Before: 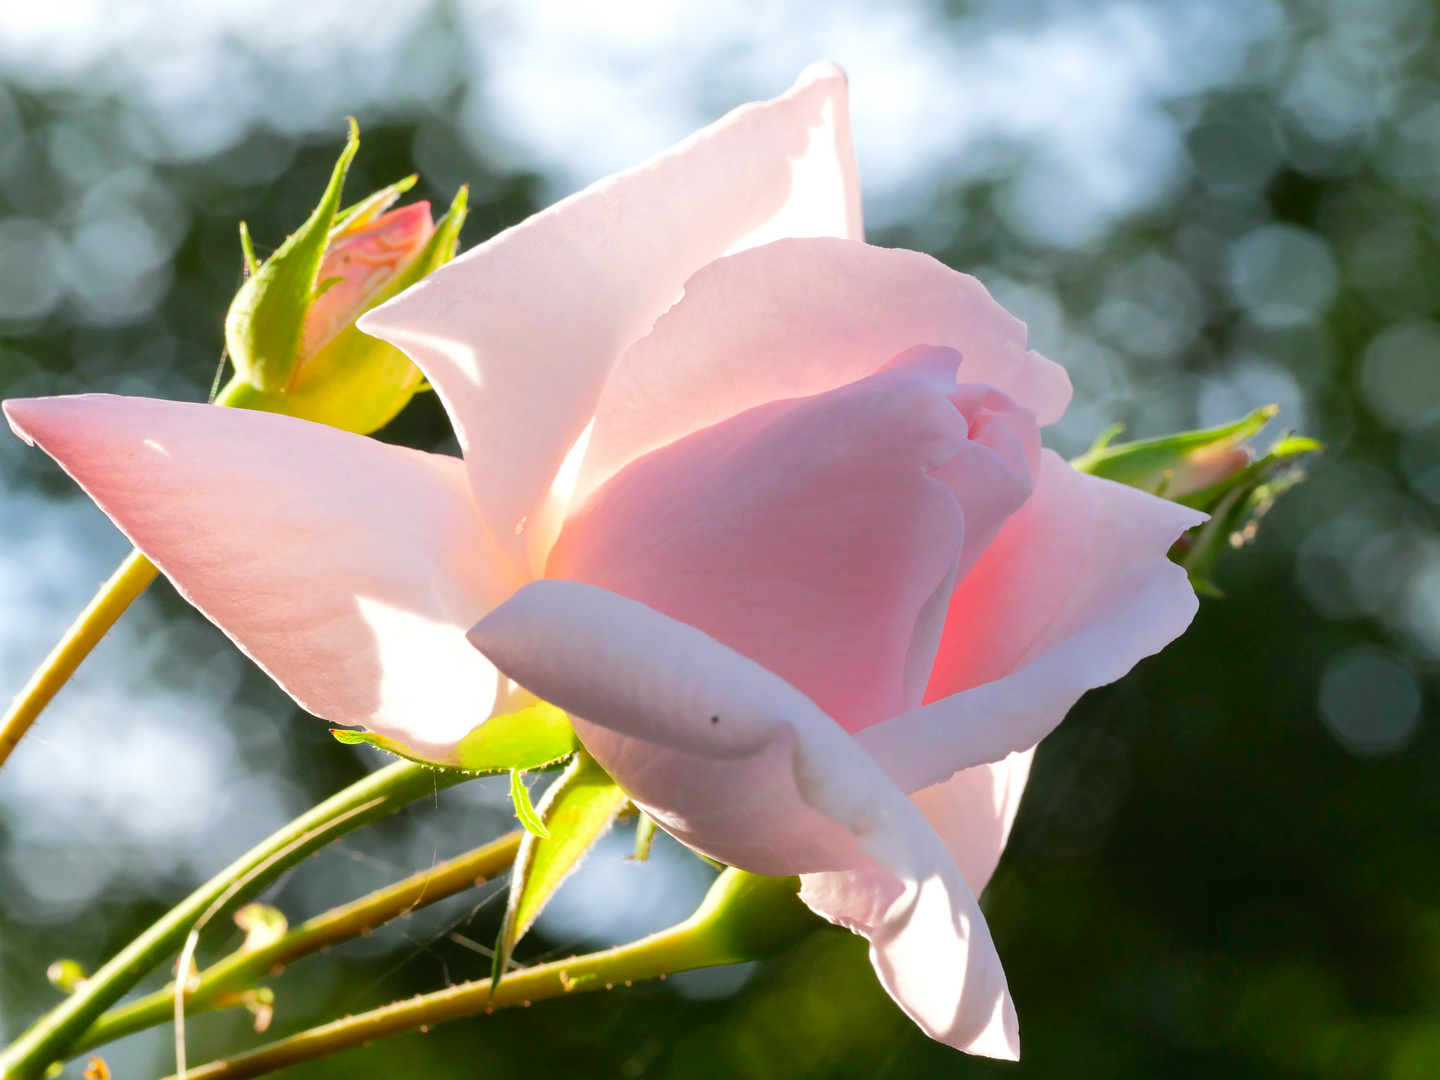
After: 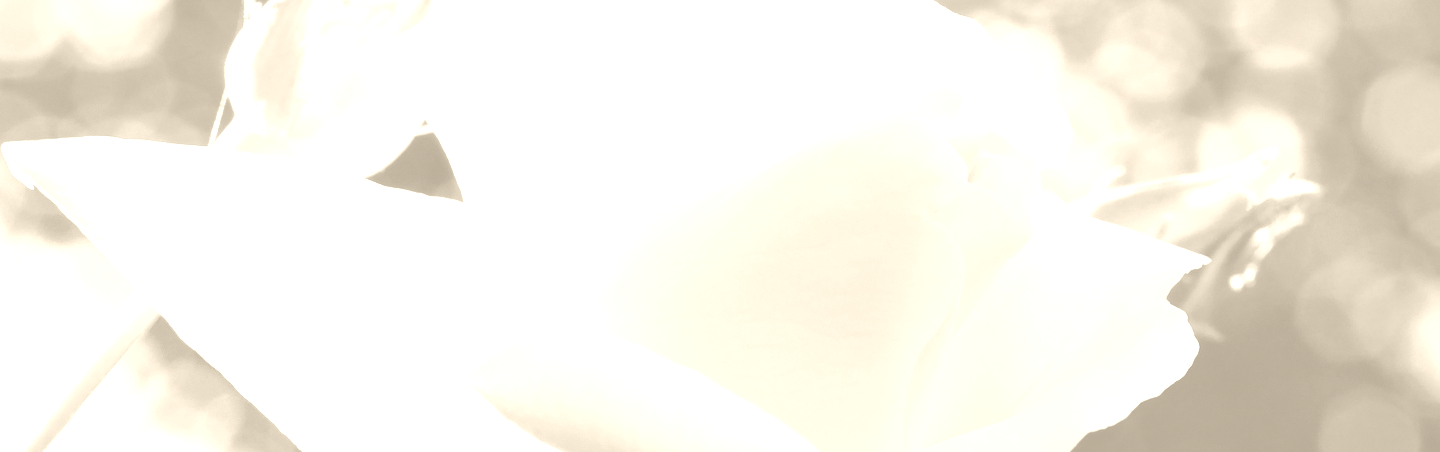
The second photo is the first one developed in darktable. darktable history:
colorize: hue 36°, saturation 71%, lightness 80.79%
crop and rotate: top 23.84%, bottom 34.294%
color zones: curves: ch2 [(0, 0.5) (0.143, 0.517) (0.286, 0.571) (0.429, 0.522) (0.571, 0.5) (0.714, 0.5) (0.857, 0.5) (1, 0.5)]
tone equalizer: -8 EV -0.75 EV, -7 EV -0.7 EV, -6 EV -0.6 EV, -5 EV -0.4 EV, -3 EV 0.4 EV, -2 EV 0.6 EV, -1 EV 0.7 EV, +0 EV 0.75 EV, edges refinement/feathering 500, mask exposure compensation -1.57 EV, preserve details no
tone curve: curves: ch0 [(0, 0) (0.003, 0.012) (0.011, 0.015) (0.025, 0.027) (0.044, 0.045) (0.069, 0.064) (0.1, 0.093) (0.136, 0.133) (0.177, 0.177) (0.224, 0.221) (0.277, 0.272) (0.335, 0.342) (0.399, 0.398) (0.468, 0.462) (0.543, 0.547) (0.623, 0.624) (0.709, 0.711) (0.801, 0.792) (0.898, 0.889) (1, 1)], preserve colors none
